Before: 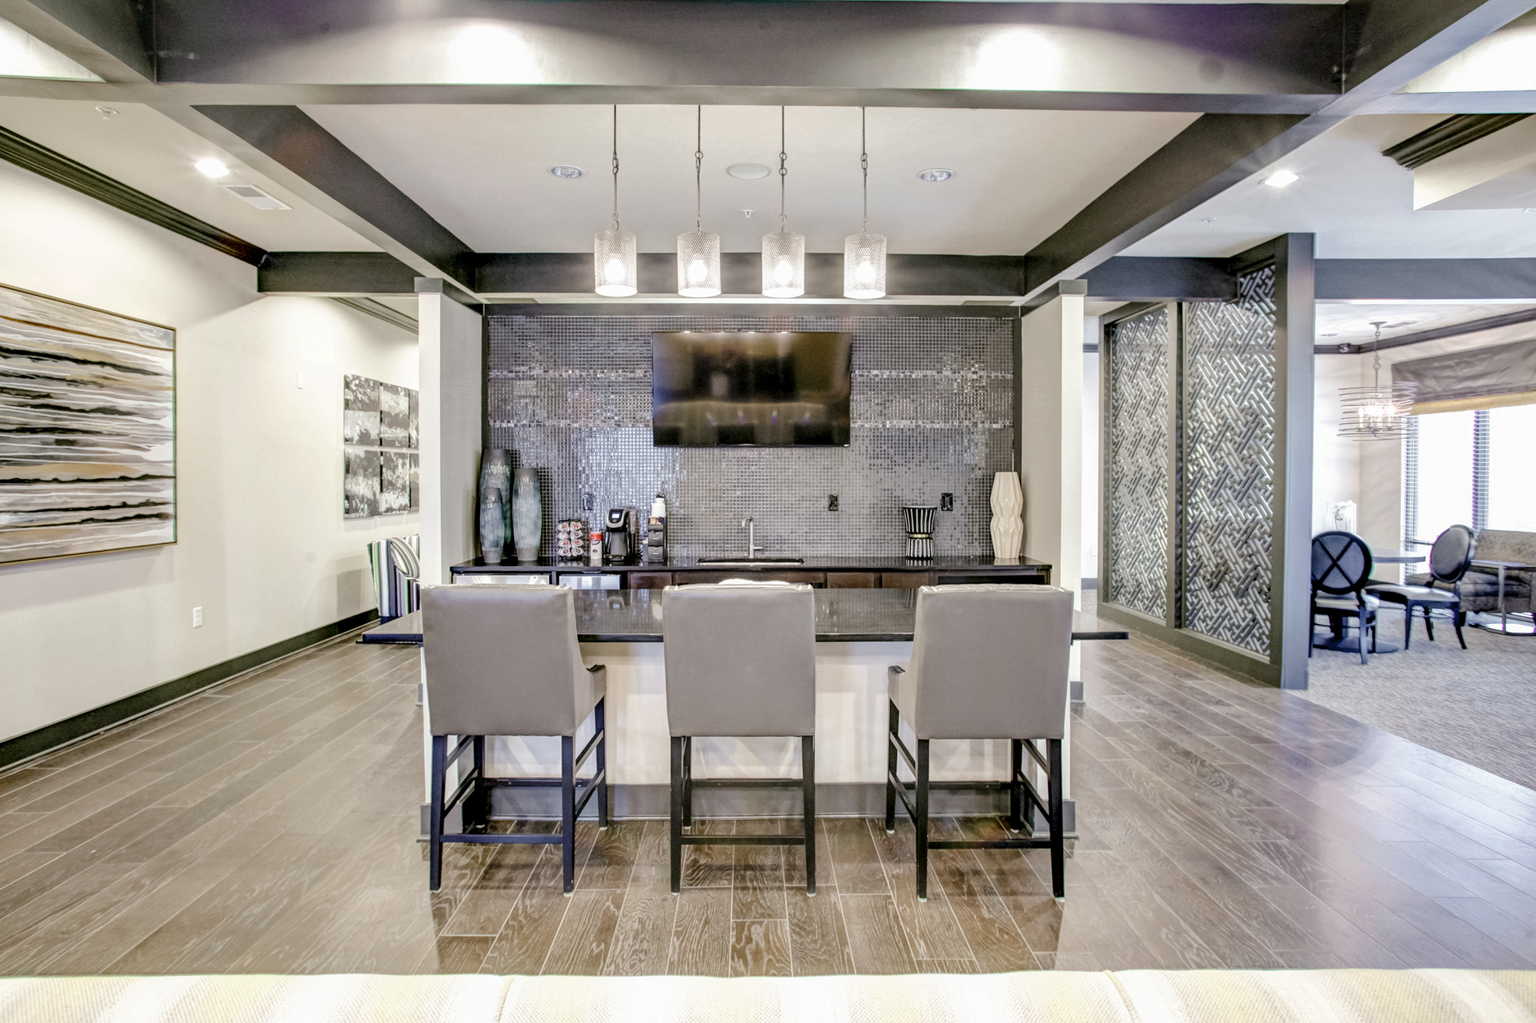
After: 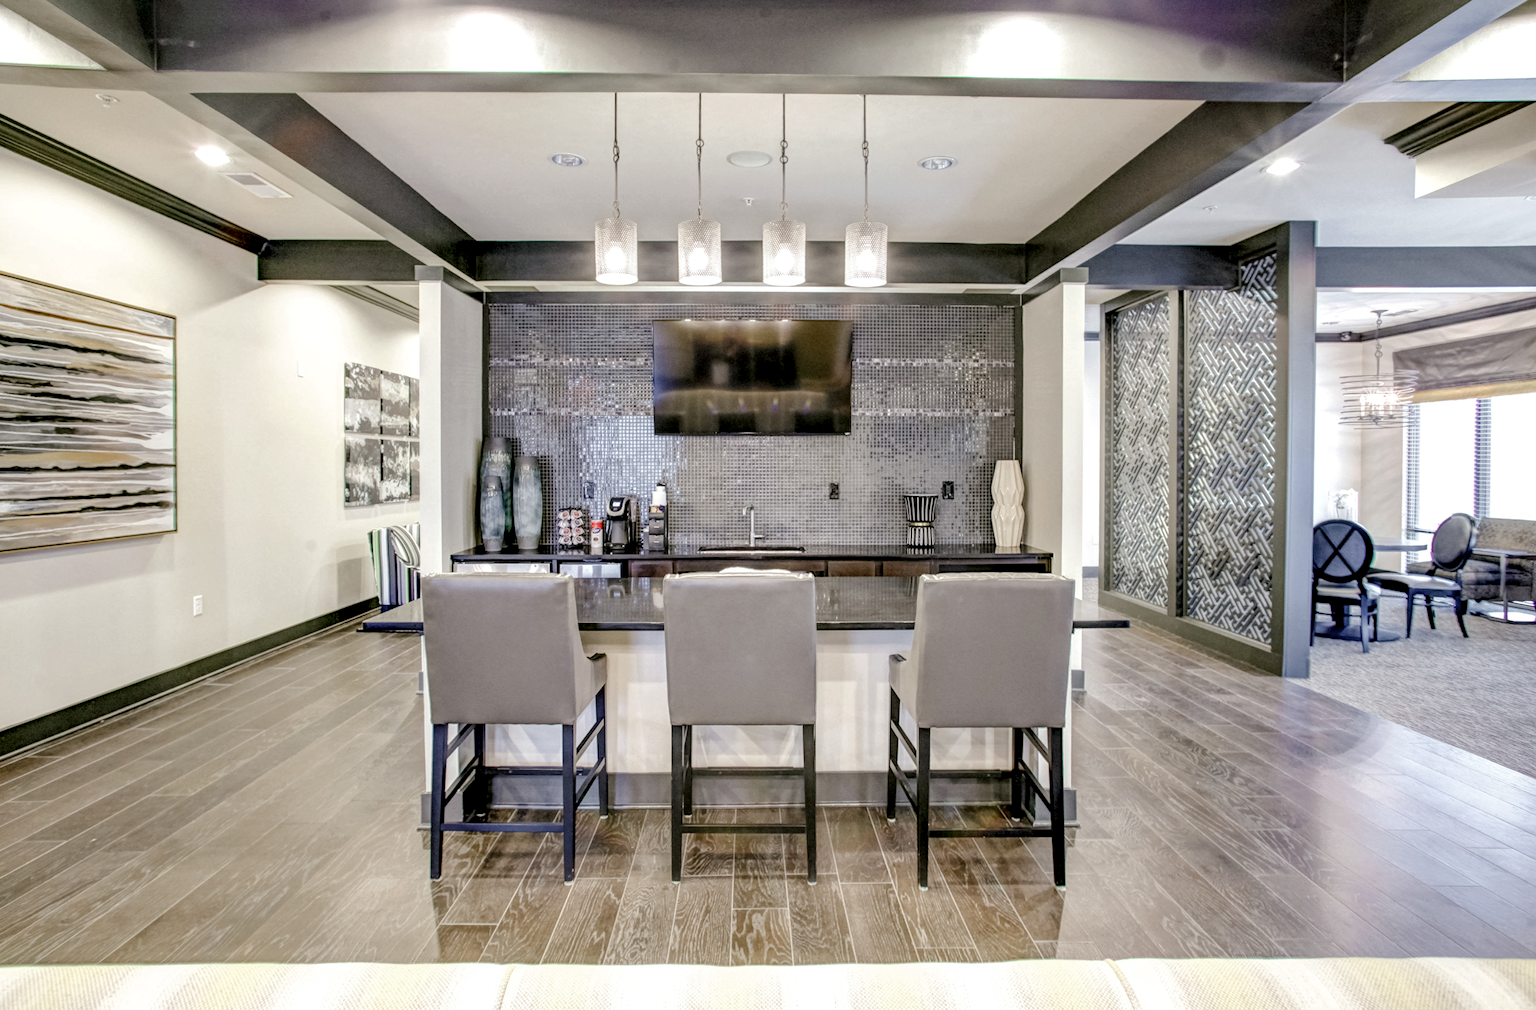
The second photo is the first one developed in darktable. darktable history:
crop: top 1.276%, right 0.075%
local contrast: highlights 105%, shadows 103%, detail 119%, midtone range 0.2
